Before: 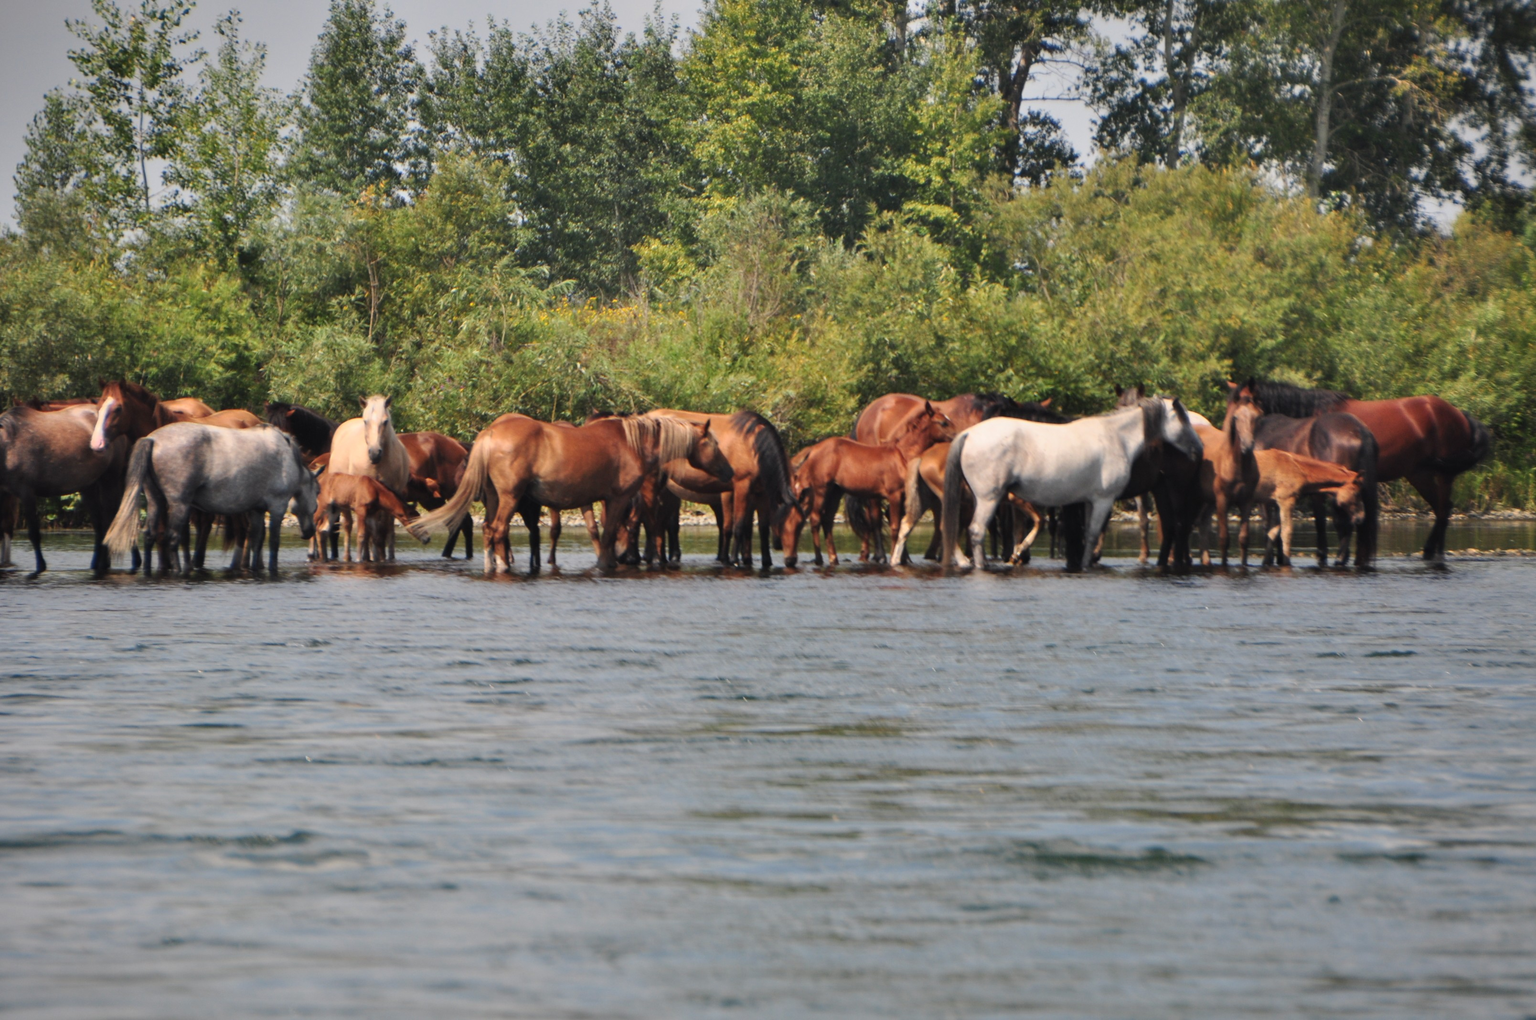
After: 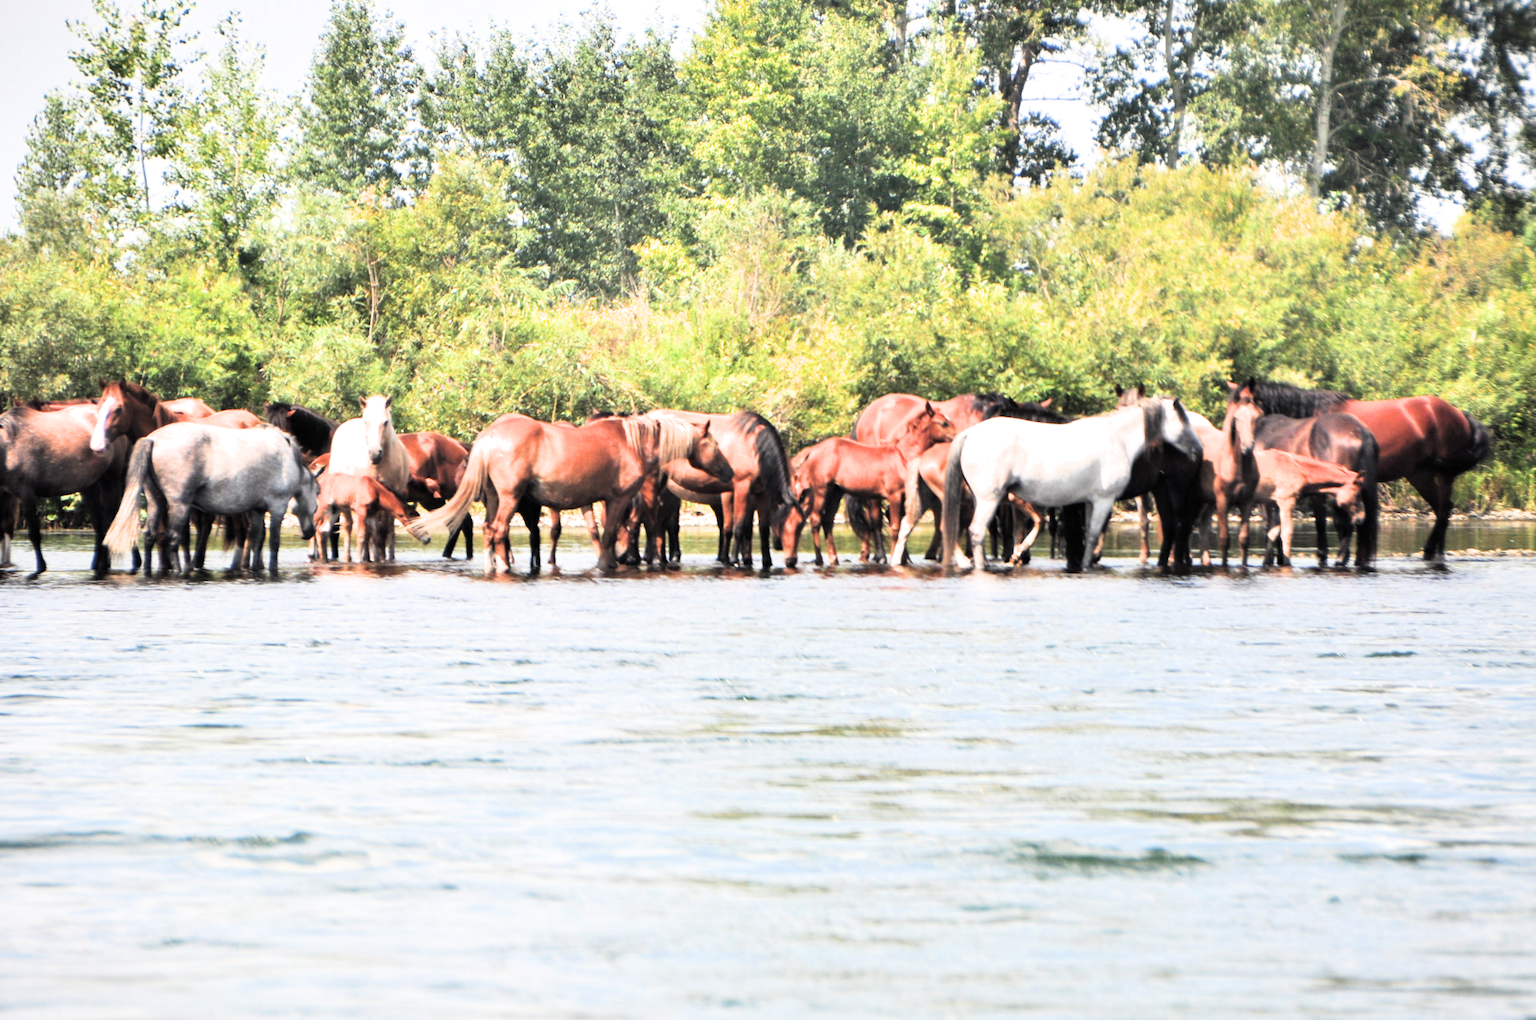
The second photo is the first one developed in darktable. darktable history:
exposure: black level correction 0.001, exposure 1.82 EV, compensate highlight preservation false
filmic rgb: middle gray luminance 10.2%, black relative exposure -8.62 EV, white relative exposure 3.34 EV, threshold 2.94 EV, target black luminance 0%, hardness 5.2, latitude 44.58%, contrast 1.307, highlights saturation mix 4.52%, shadows ↔ highlights balance 25.18%, iterations of high-quality reconstruction 0, enable highlight reconstruction true
